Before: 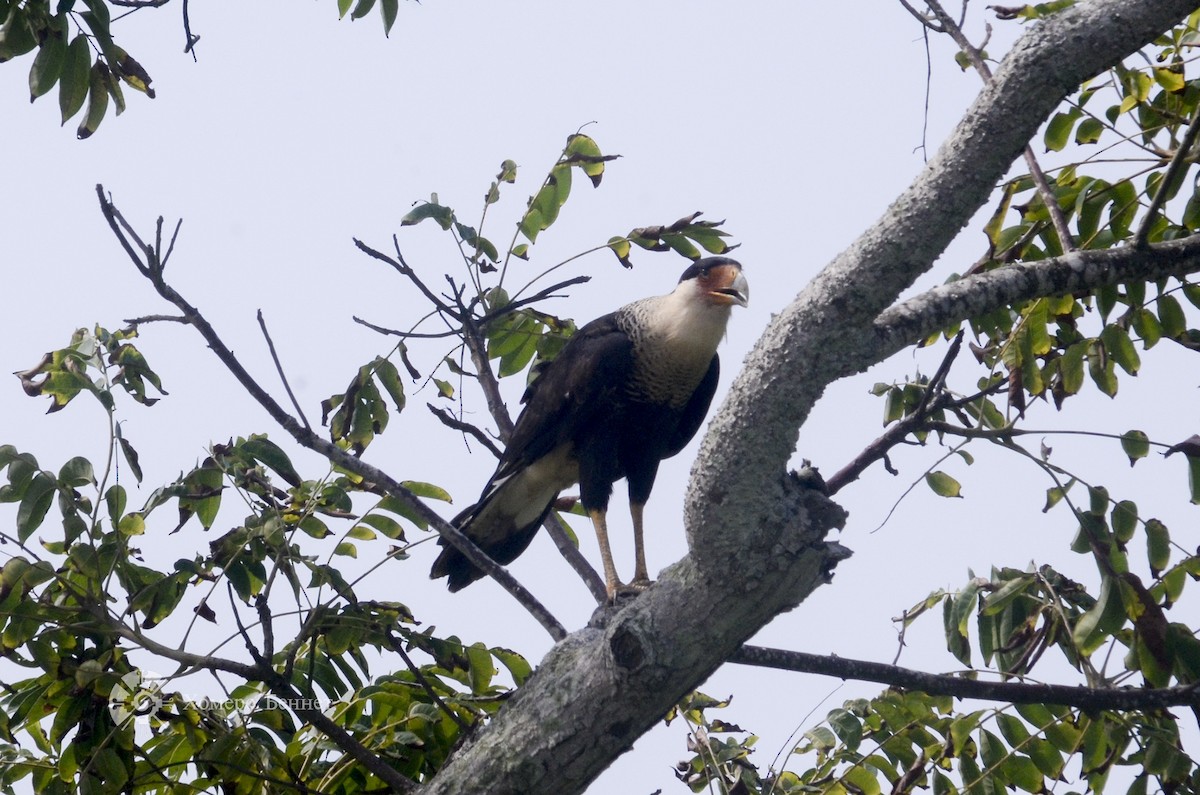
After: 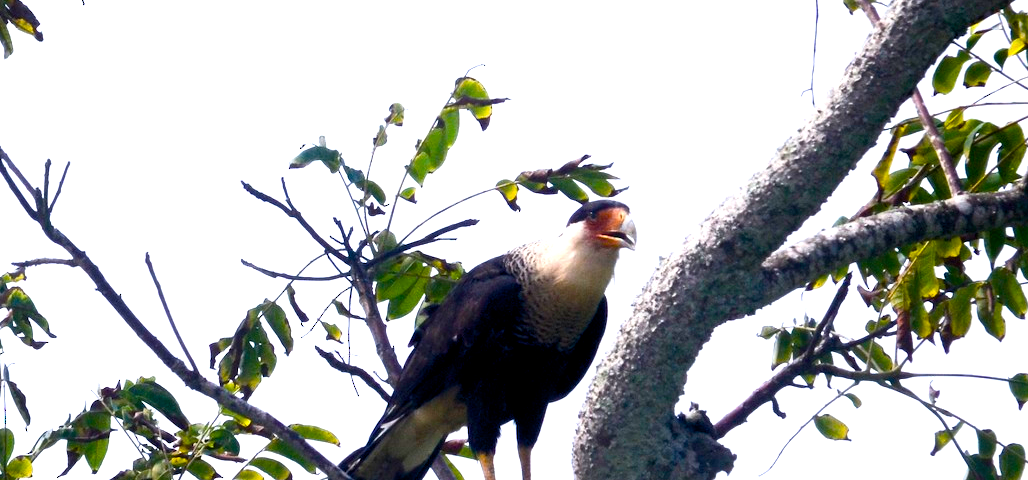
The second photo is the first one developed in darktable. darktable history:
exposure: exposure 0.376 EV, compensate highlight preservation false
color balance rgb: linear chroma grading › global chroma 9%, perceptual saturation grading › global saturation 36%, perceptual saturation grading › shadows 35%, perceptual brilliance grading › global brilliance 15%, perceptual brilliance grading › shadows -35%, global vibrance 15%
crop and rotate: left 9.345%, top 7.22%, right 4.982%, bottom 32.331%
